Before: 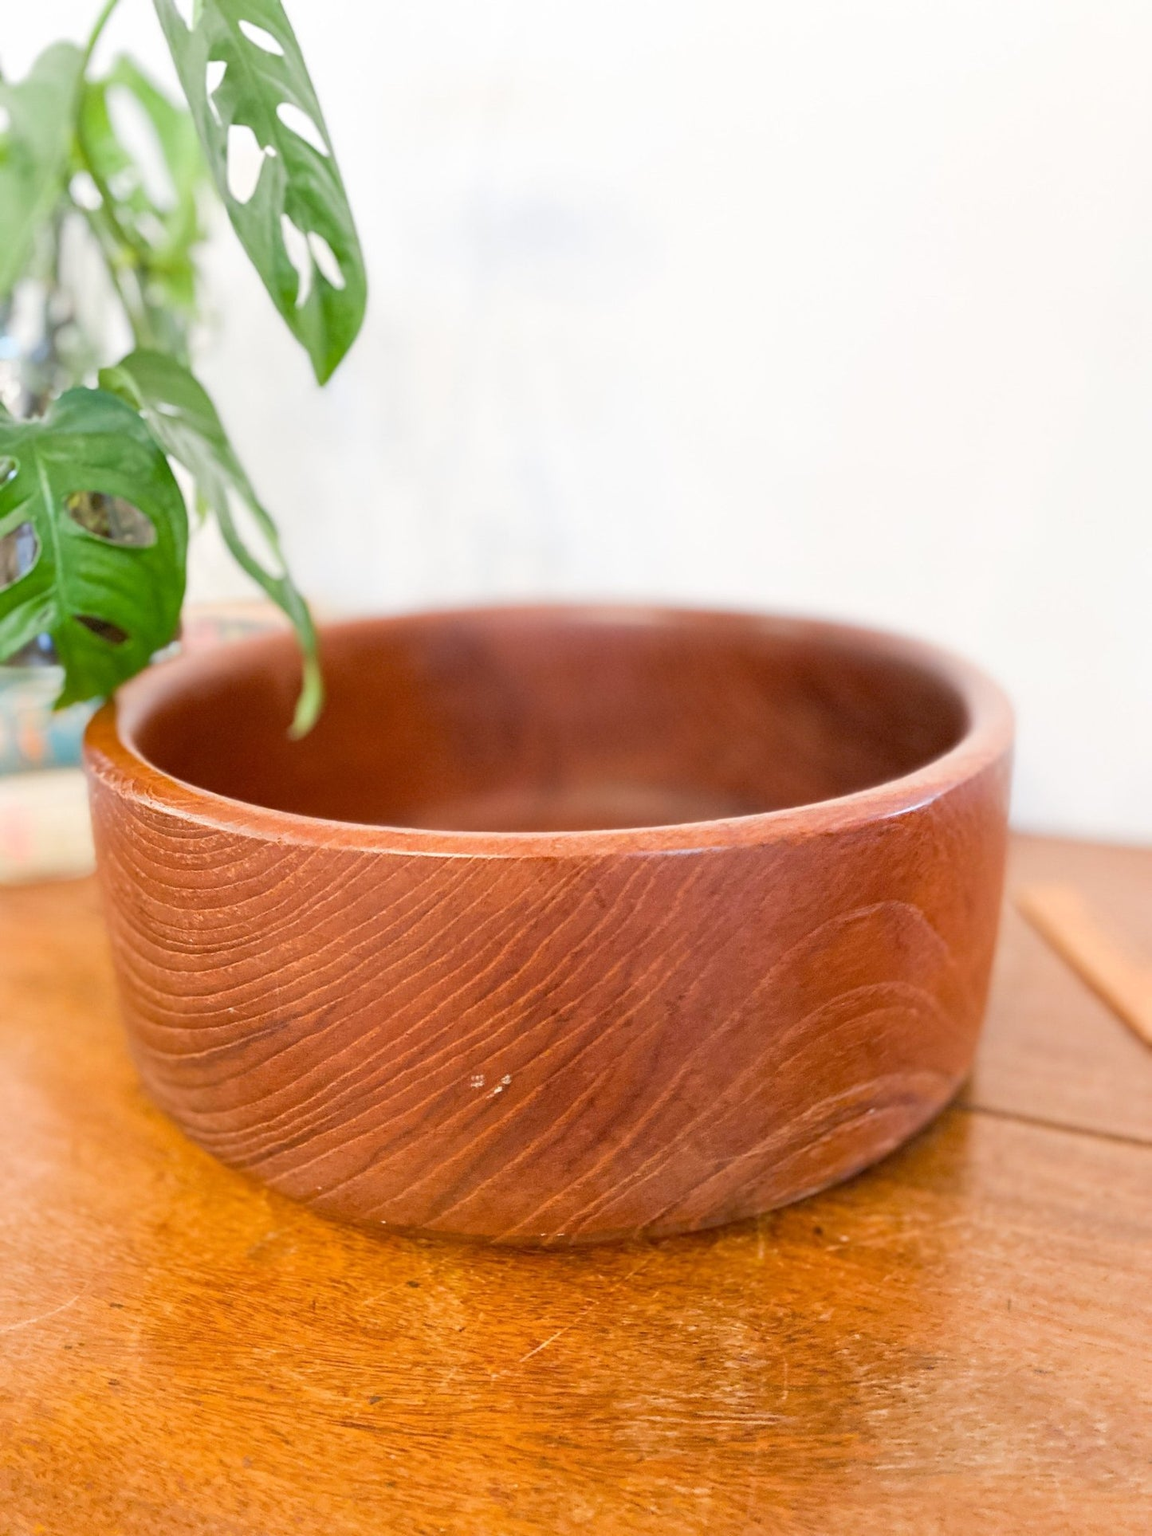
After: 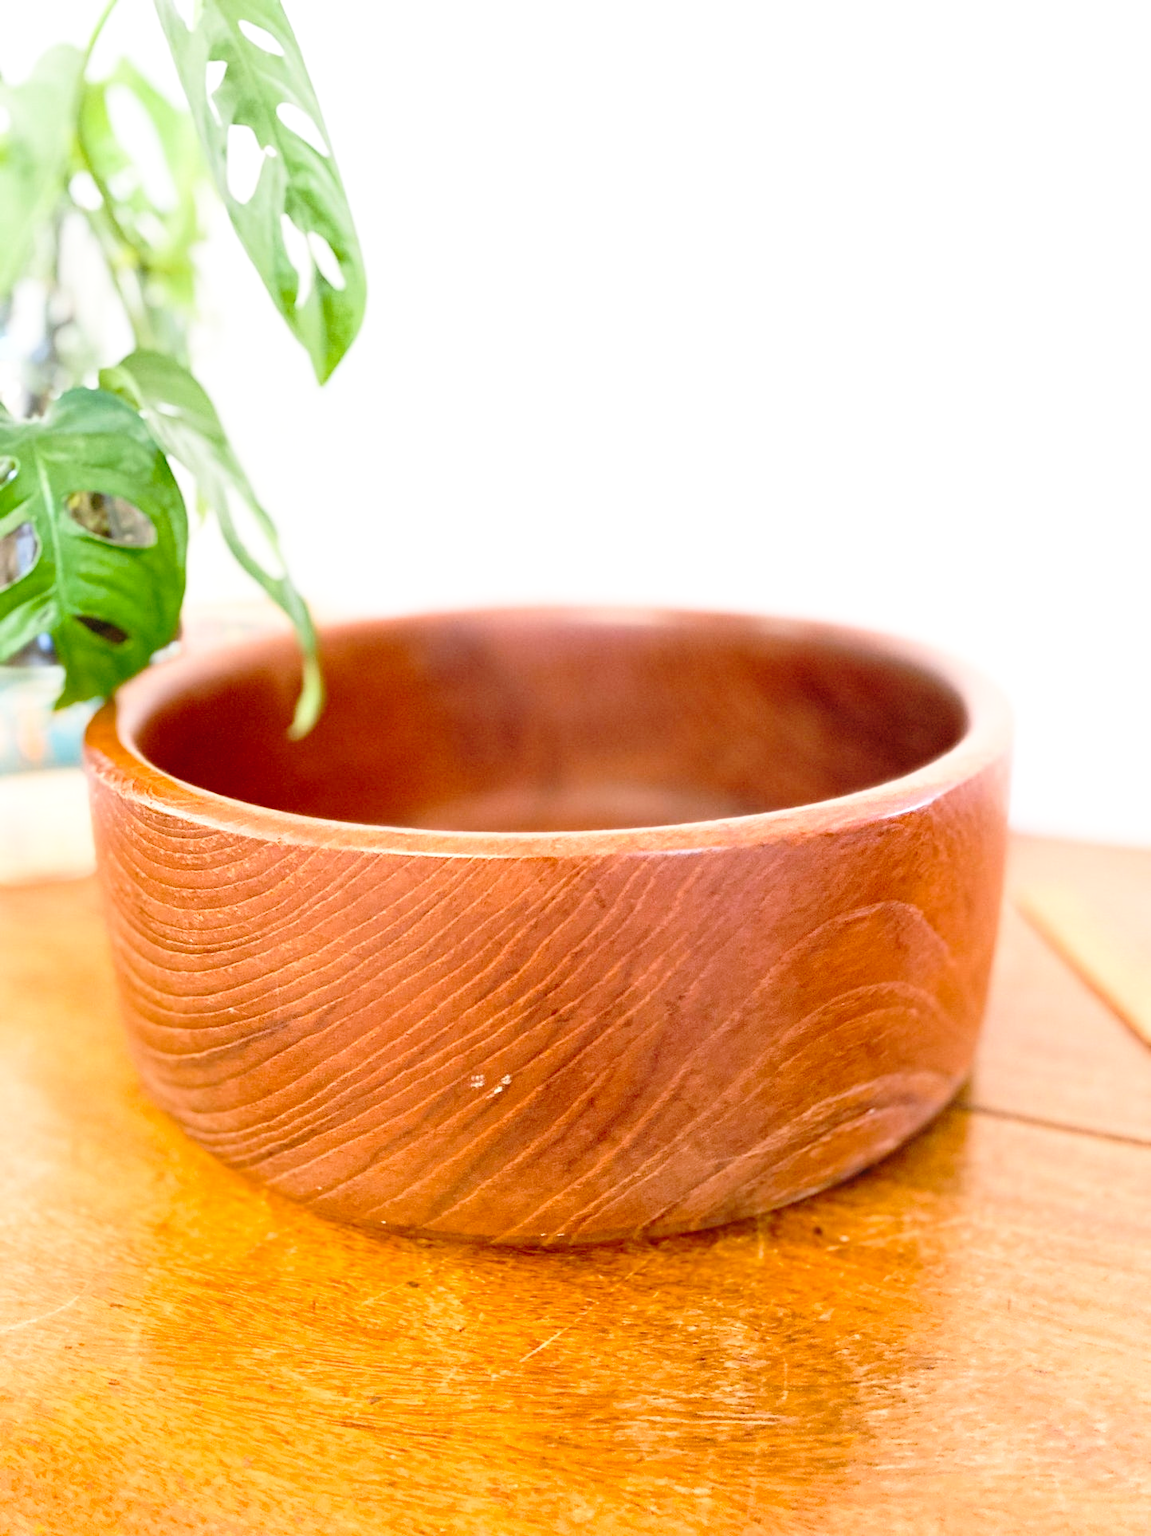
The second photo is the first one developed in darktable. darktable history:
tone curve: curves: ch0 [(0, 0.021) (0.049, 0.044) (0.157, 0.131) (0.359, 0.419) (0.469, 0.544) (0.634, 0.722) (0.839, 0.909) (0.998, 0.978)]; ch1 [(0, 0) (0.437, 0.408) (0.472, 0.47) (0.502, 0.503) (0.527, 0.53) (0.564, 0.573) (0.614, 0.654) (0.669, 0.748) (0.859, 0.899) (1, 1)]; ch2 [(0, 0) (0.33, 0.301) (0.421, 0.443) (0.487, 0.504) (0.502, 0.509) (0.535, 0.537) (0.565, 0.595) (0.608, 0.667) (1, 1)], preserve colors none
levels: levels [0, 0.476, 0.951]
shadows and highlights: shadows -1.26, highlights 39.38
